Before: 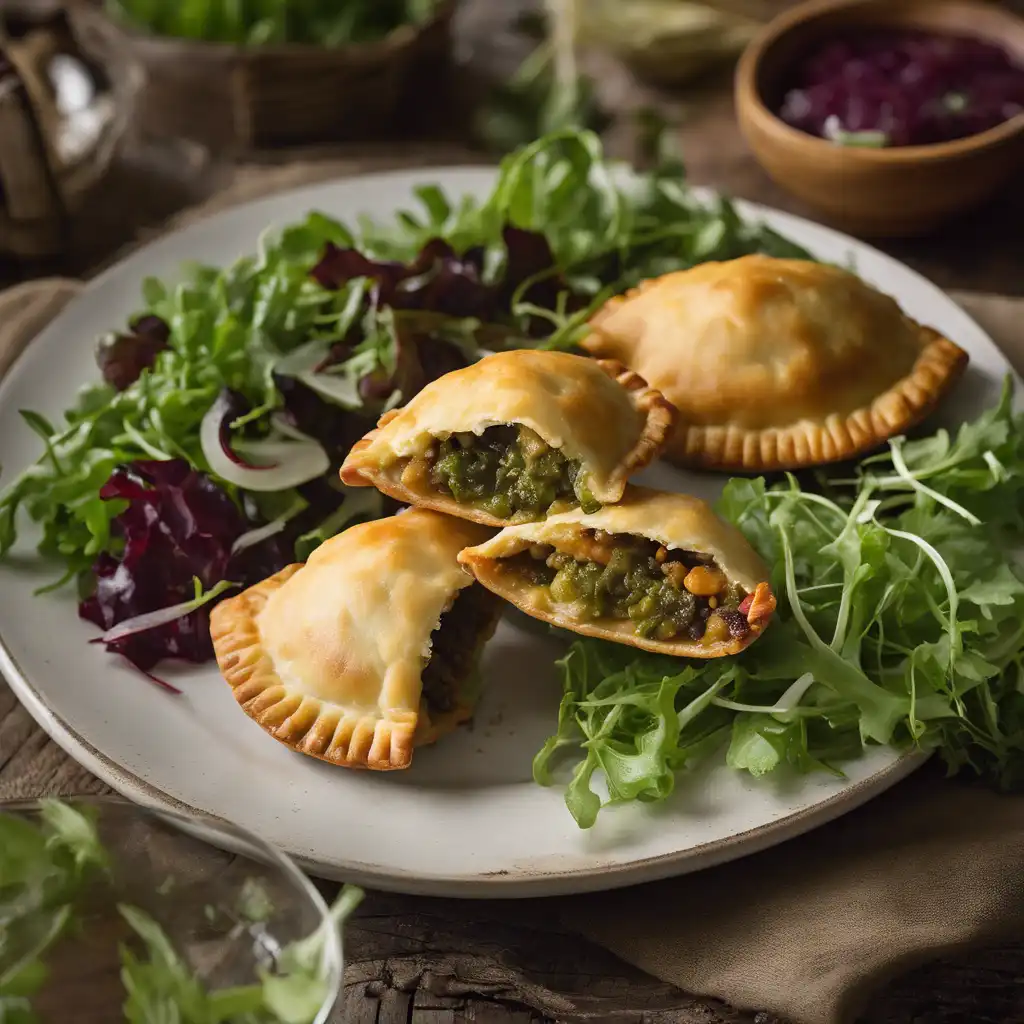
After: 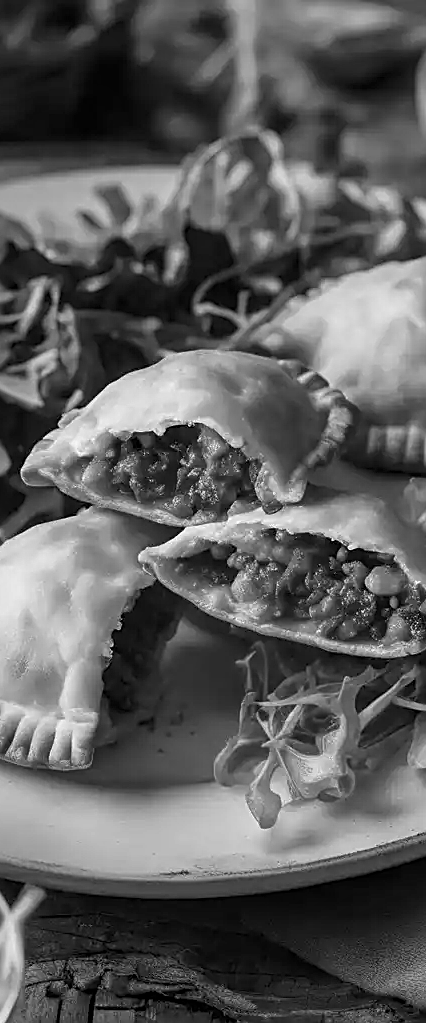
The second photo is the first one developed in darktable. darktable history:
crop: left 31.229%, right 27.105%
local contrast: highlights 99%, shadows 86%, detail 160%, midtone range 0.2
sharpen: on, module defaults
color calibration: output colorfulness [0, 0.315, 0, 0], x 0.341, y 0.355, temperature 5166 K
monochrome: a -71.75, b 75.82
